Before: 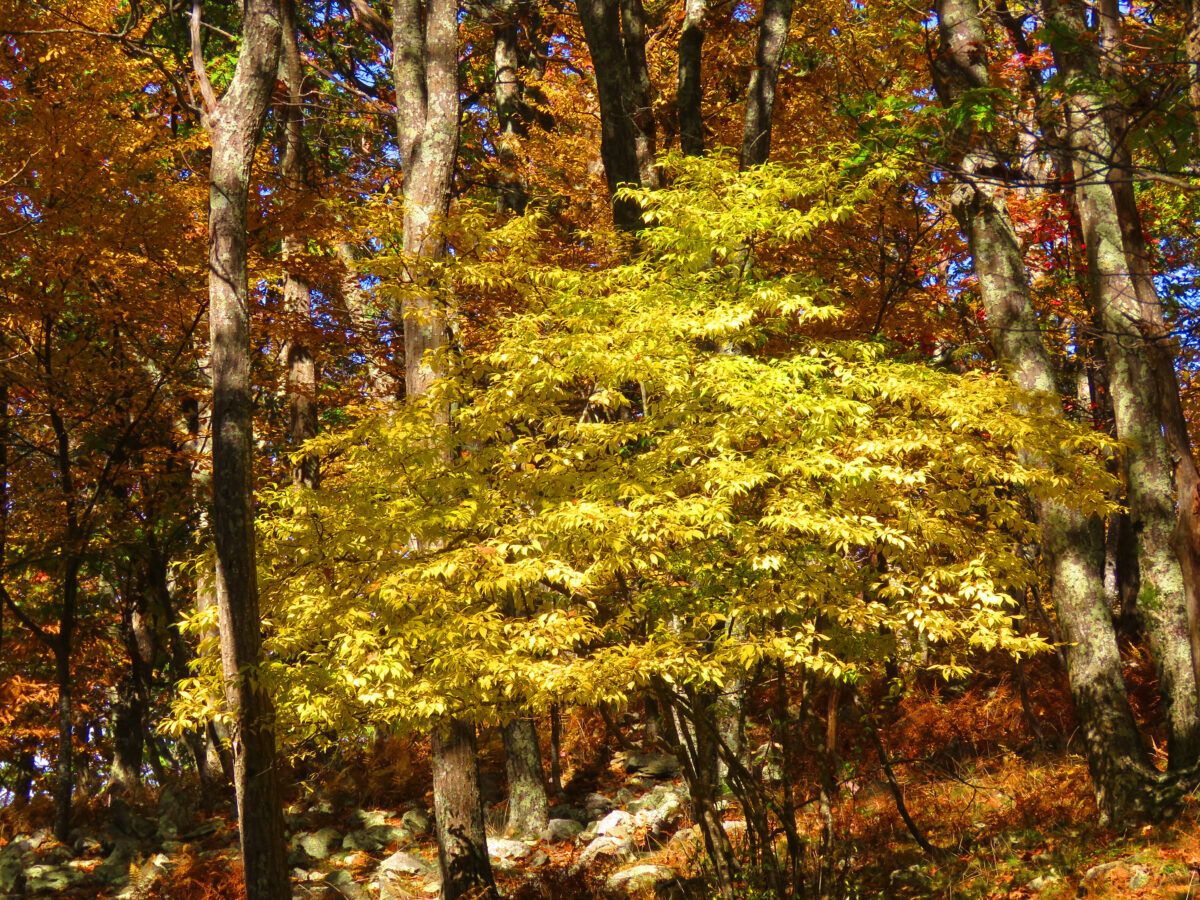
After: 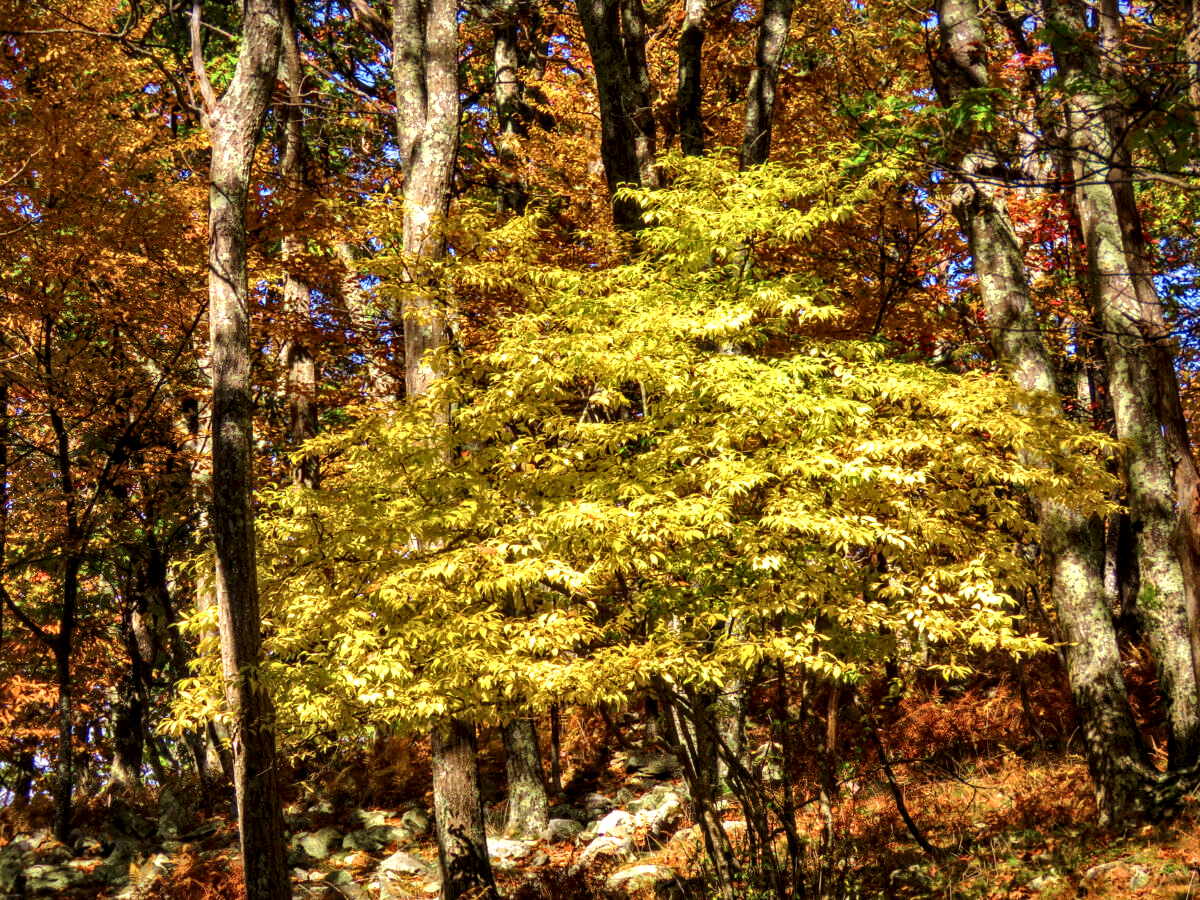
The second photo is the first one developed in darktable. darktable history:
local contrast: highlights 60%, shadows 60%, detail 160%
shadows and highlights: low approximation 0.01, soften with gaussian
vignetting: fall-off start 80.87%, fall-off radius 61.59%, brightness -0.384, saturation 0.007, center (0, 0.007), automatic ratio true, width/height ratio 1.418
